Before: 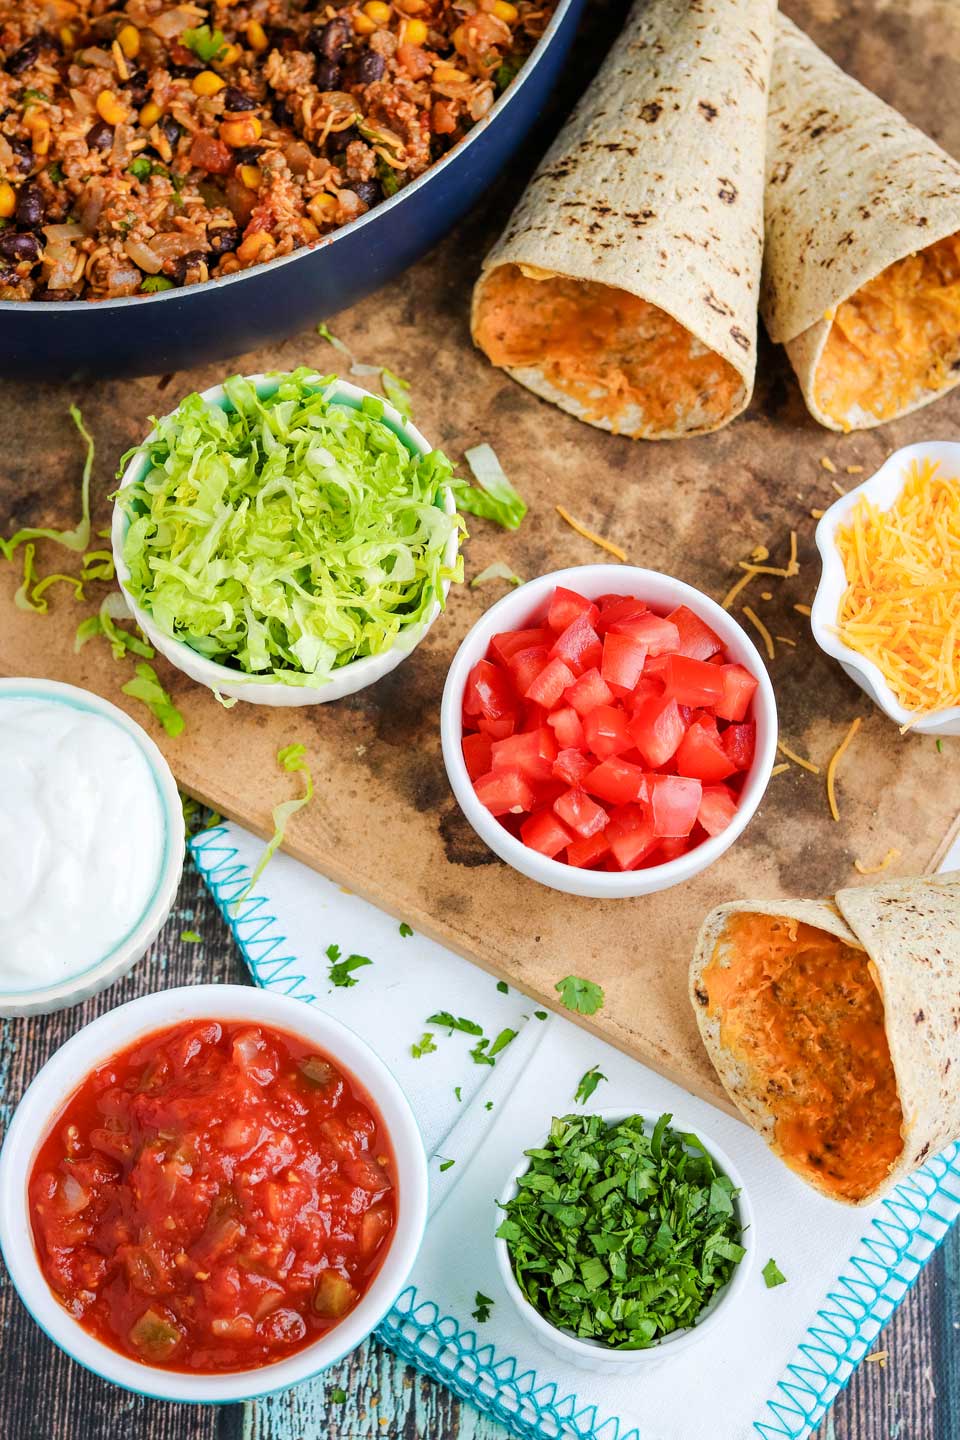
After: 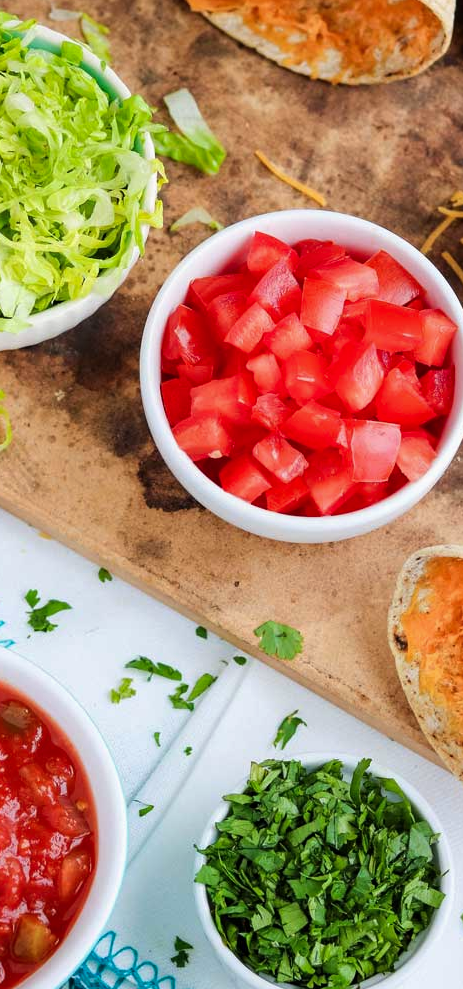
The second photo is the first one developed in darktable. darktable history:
crop: left 31.379%, top 24.658%, right 20.326%, bottom 6.628%
exposure: exposure -0.116 EV, compensate exposure bias true, compensate highlight preservation false
color balance: gamma [0.9, 0.988, 0.975, 1.025], gain [1.05, 1, 1, 1]
